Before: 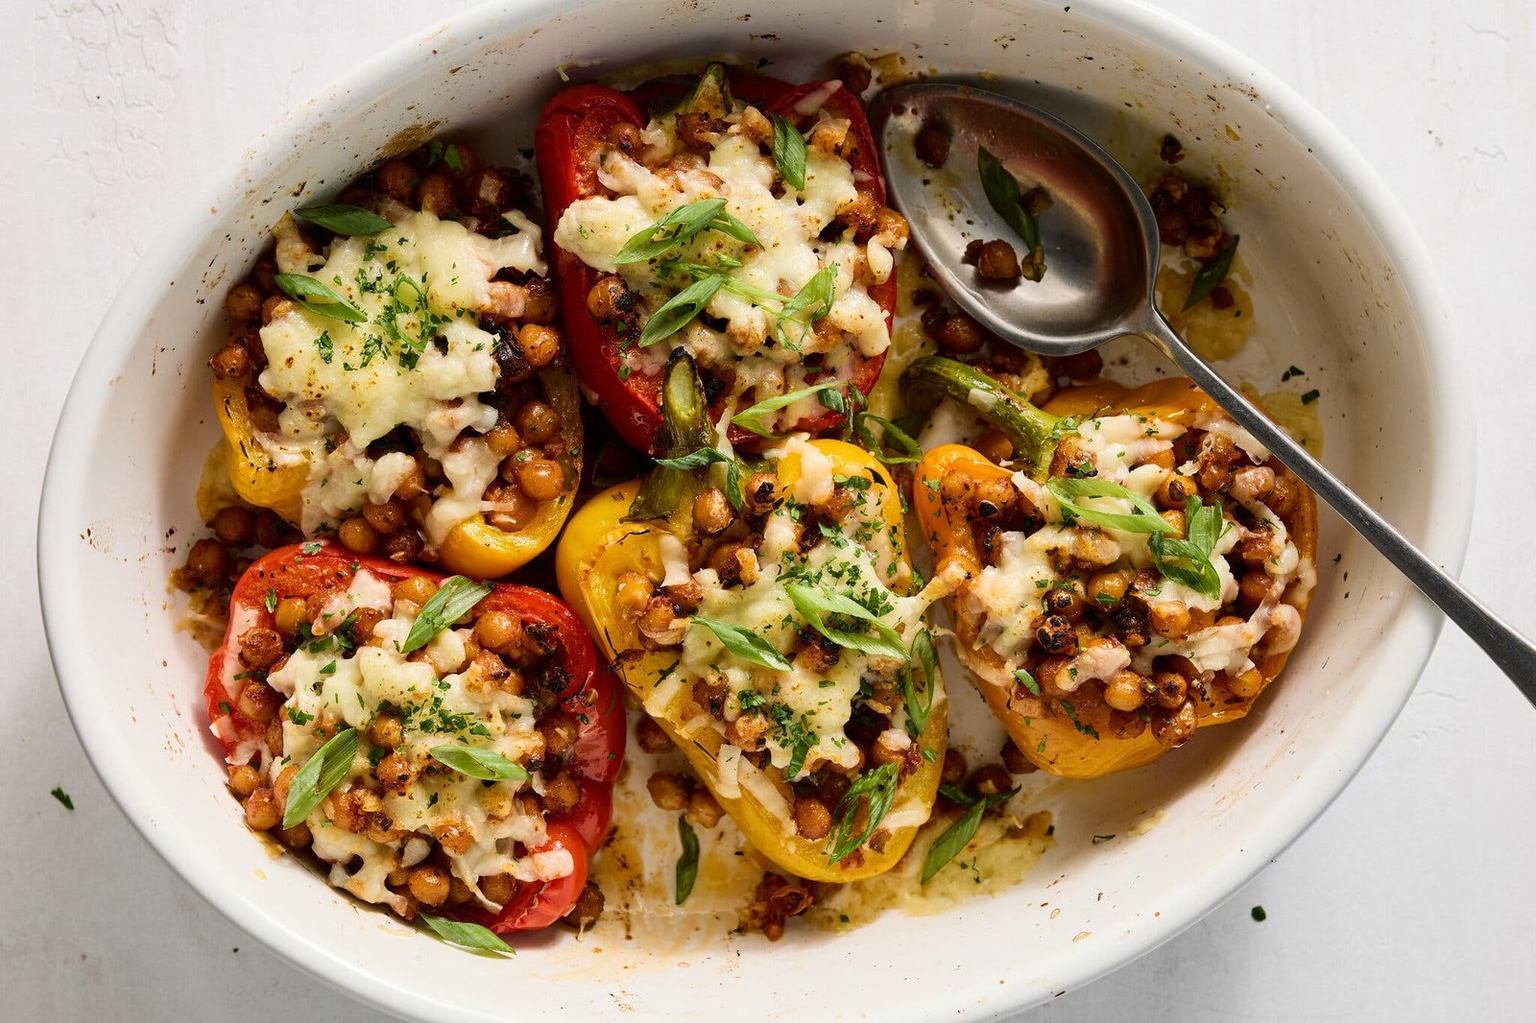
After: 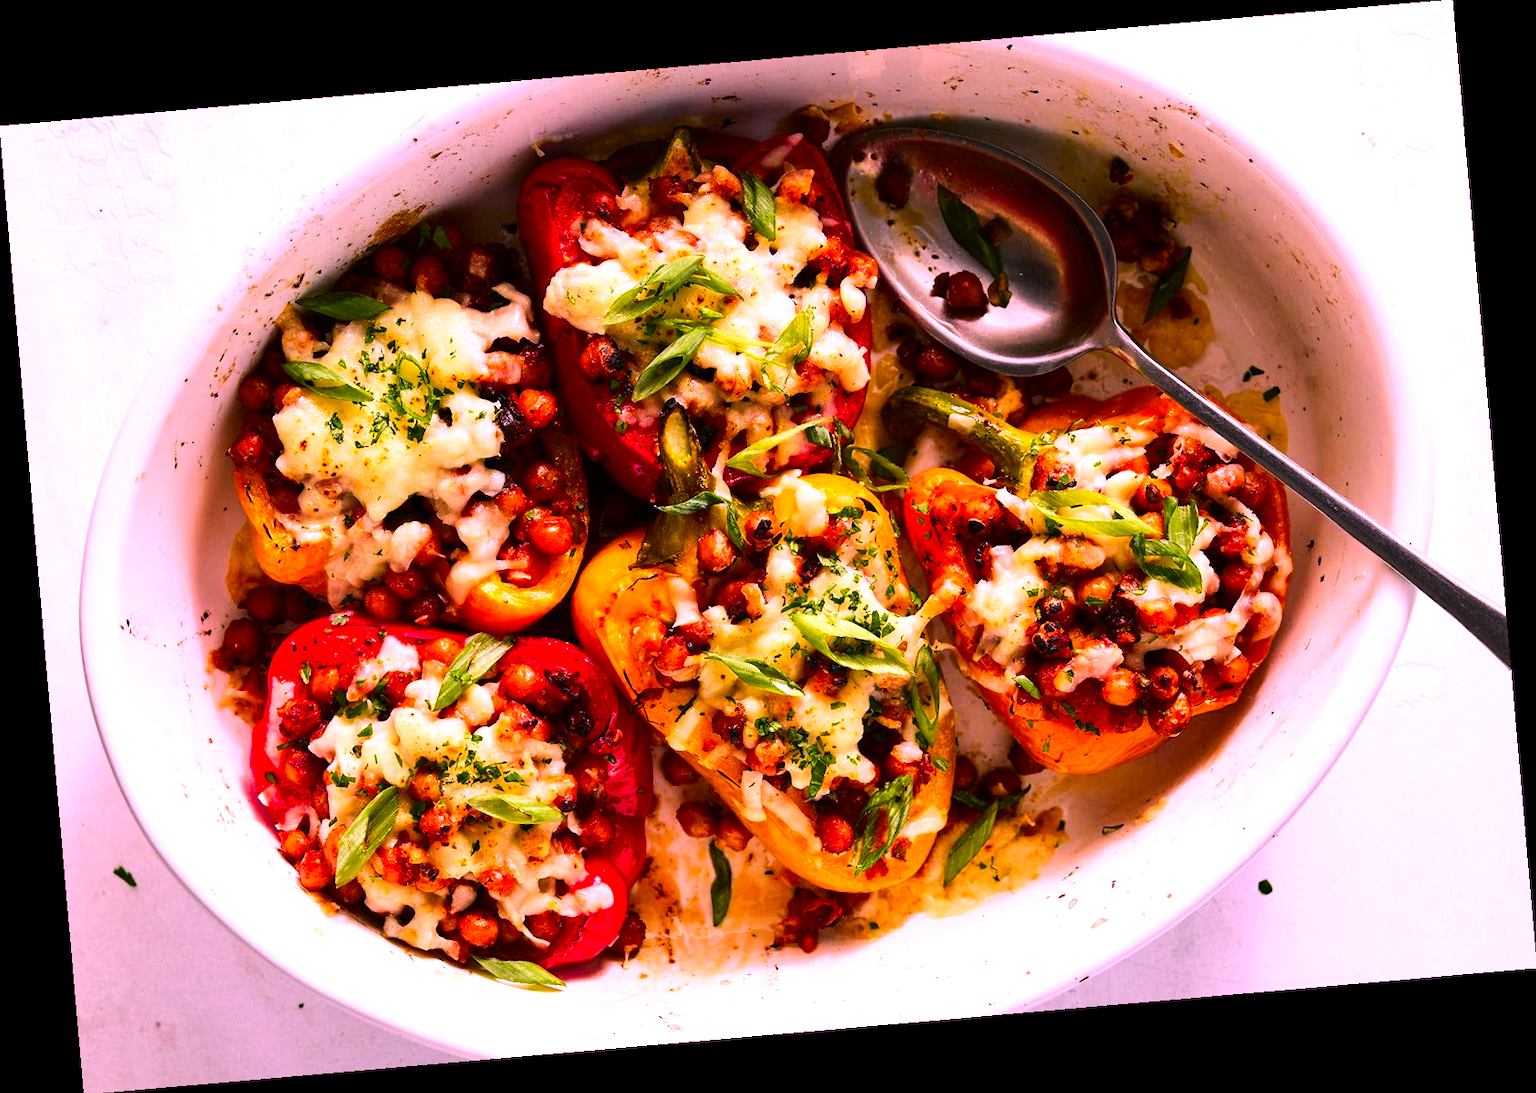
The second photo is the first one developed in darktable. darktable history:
tone equalizer: -8 EV -0.75 EV, -7 EV -0.7 EV, -6 EV -0.6 EV, -5 EV -0.4 EV, -3 EV 0.4 EV, -2 EV 0.6 EV, -1 EV 0.7 EV, +0 EV 0.75 EV, edges refinement/feathering 500, mask exposure compensation -1.57 EV, preserve details no
color correction: highlights a* 19.5, highlights b* -11.53, saturation 1.69
rotate and perspective: rotation -4.98°, automatic cropping off
